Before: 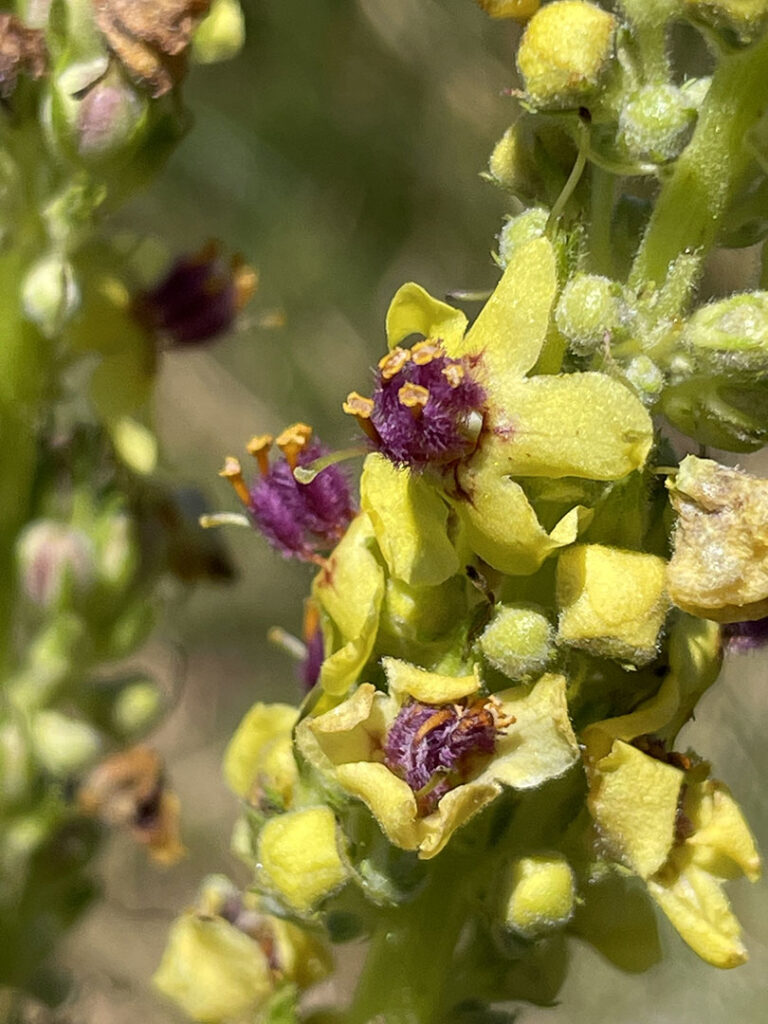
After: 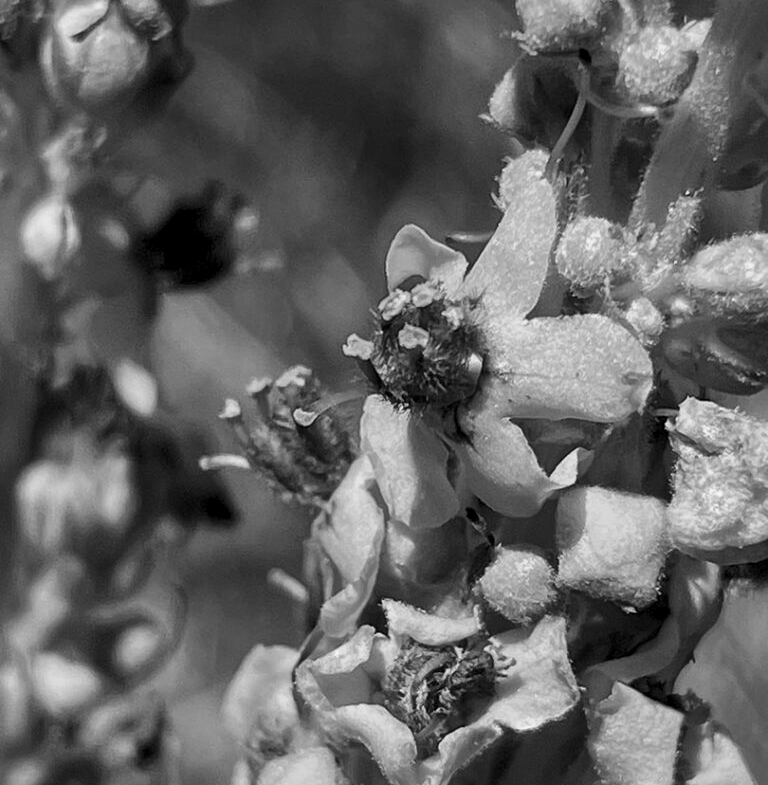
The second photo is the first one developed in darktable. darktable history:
color calibration: output gray [0.253, 0.26, 0.487, 0], gray › normalize channels true, illuminant same as pipeline (D50), adaptation XYZ, x 0.346, y 0.359, gamut compression 0
local contrast: mode bilateral grid, contrast 20, coarseness 50, detail 159%, midtone range 0.2
color balance rgb: perceptual saturation grading › global saturation 20%, global vibrance 20%
crop: top 5.667%, bottom 17.637%
